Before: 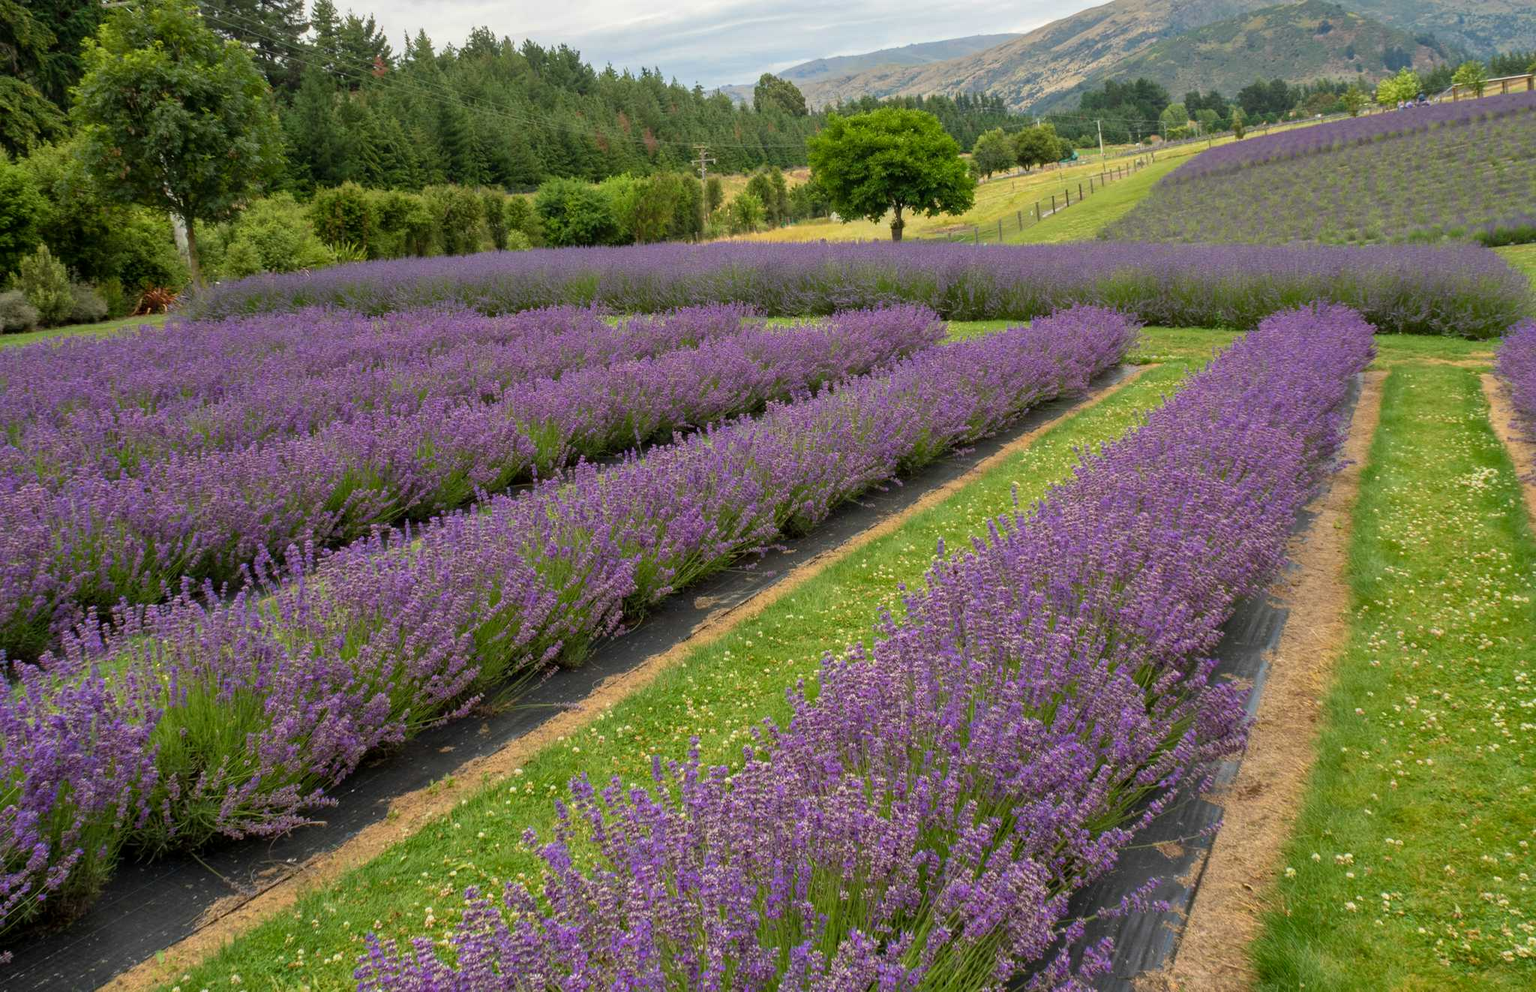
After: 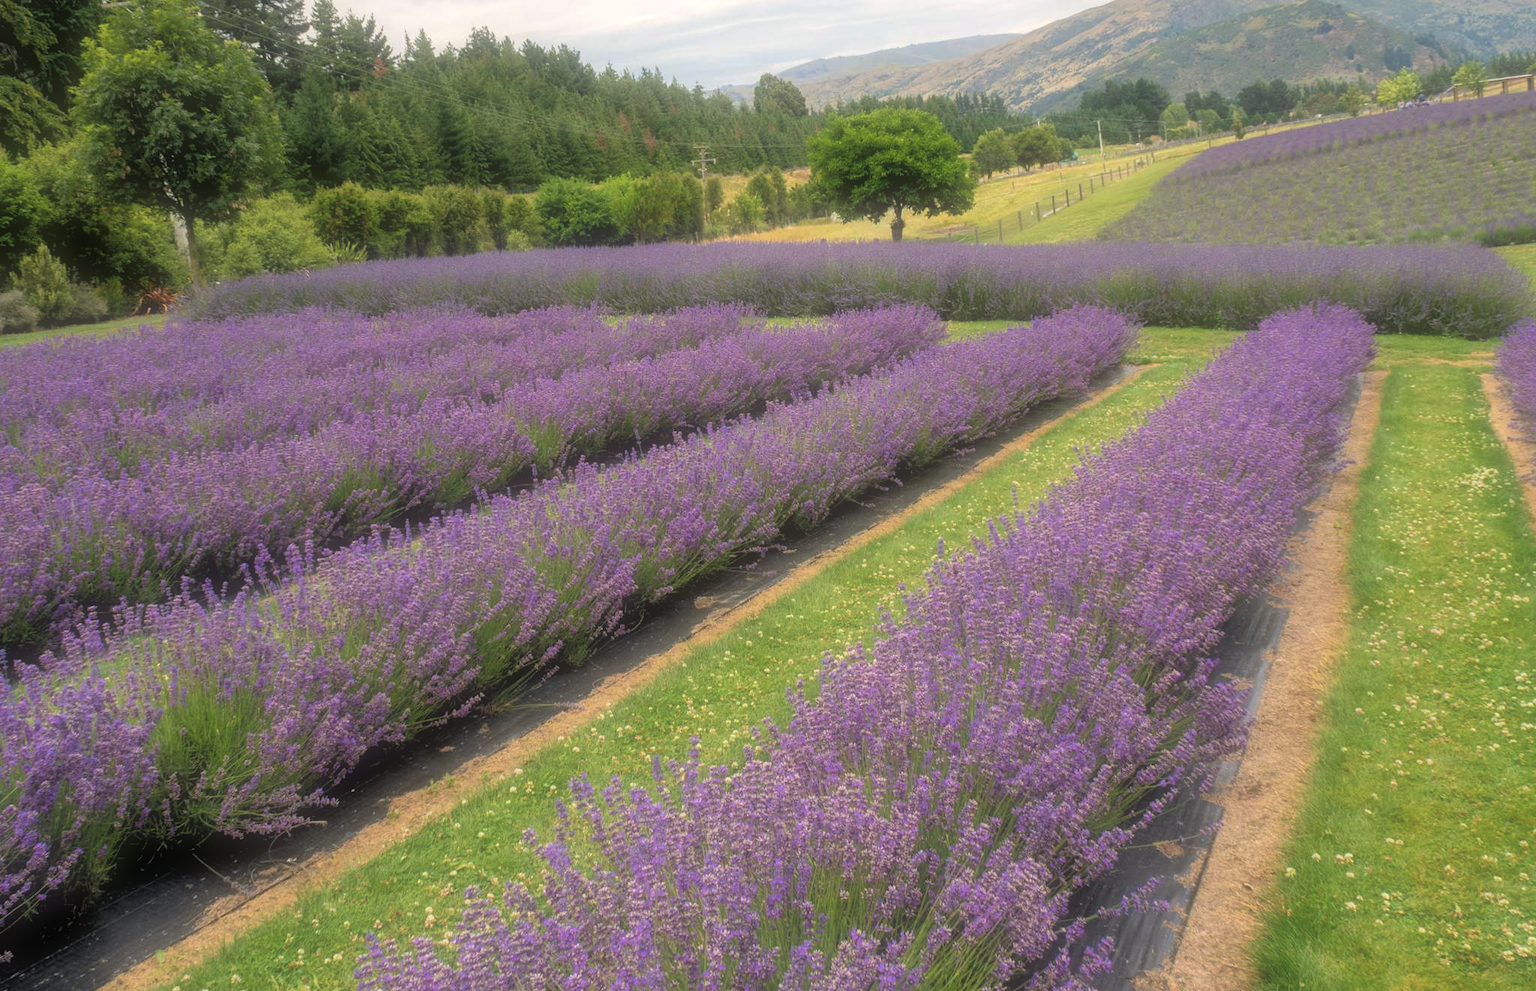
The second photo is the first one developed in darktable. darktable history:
soften: size 60.24%, saturation 65.46%, brightness 0.506 EV, mix 25.7%
rgb levels: levels [[0.013, 0.434, 0.89], [0, 0.5, 1], [0, 0.5, 1]]
color balance rgb: shadows lift › hue 87.51°, highlights gain › chroma 1.62%, highlights gain › hue 55.1°, global offset › chroma 0.06%, global offset › hue 253.66°, linear chroma grading › global chroma 0.5%
